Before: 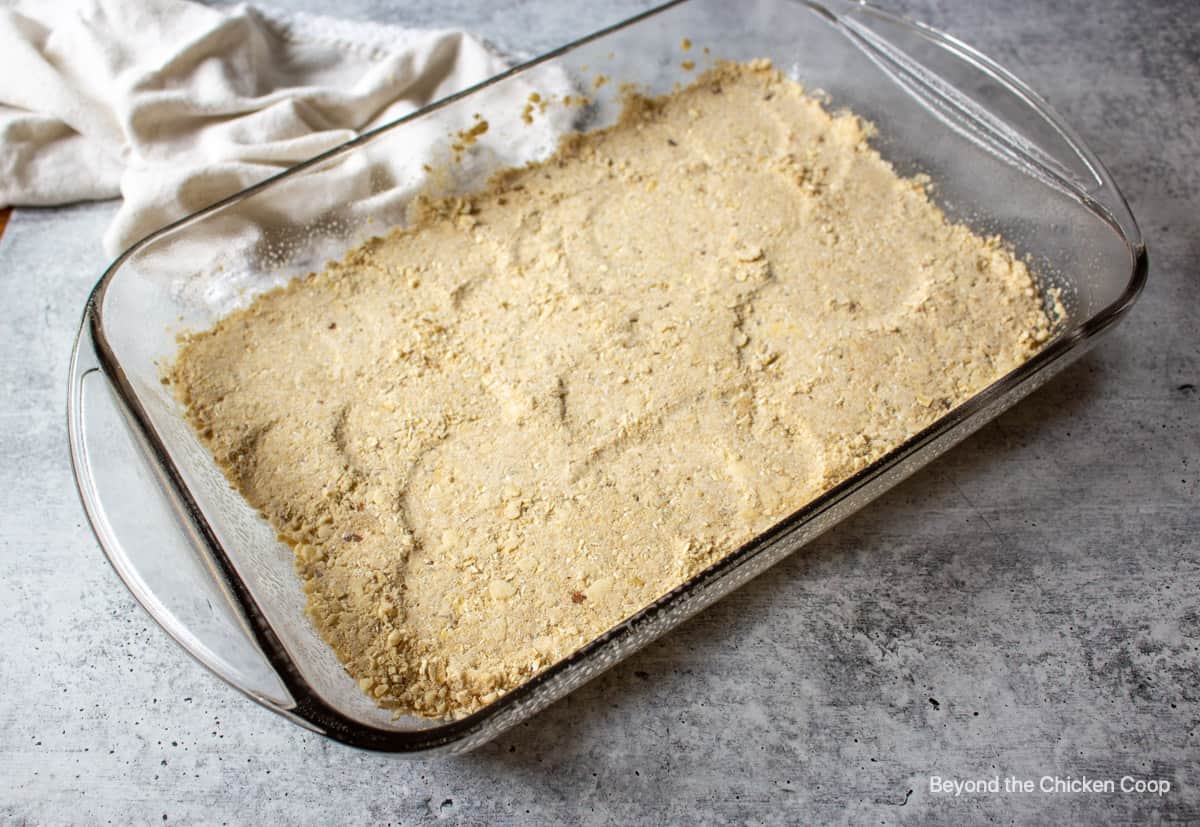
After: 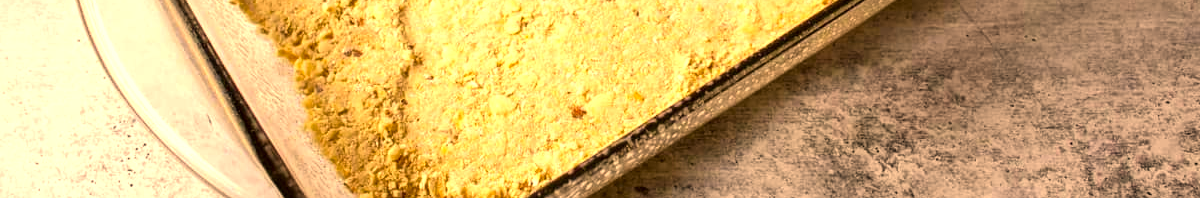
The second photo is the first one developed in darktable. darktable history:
crop and rotate: top 58.696%, bottom 17.272%
color correction: highlights a* 17.99, highlights b* 34.74, shadows a* 1.33, shadows b* 6.6, saturation 1.03
exposure: exposure 0.693 EV, compensate highlight preservation false
base curve: preserve colors none
